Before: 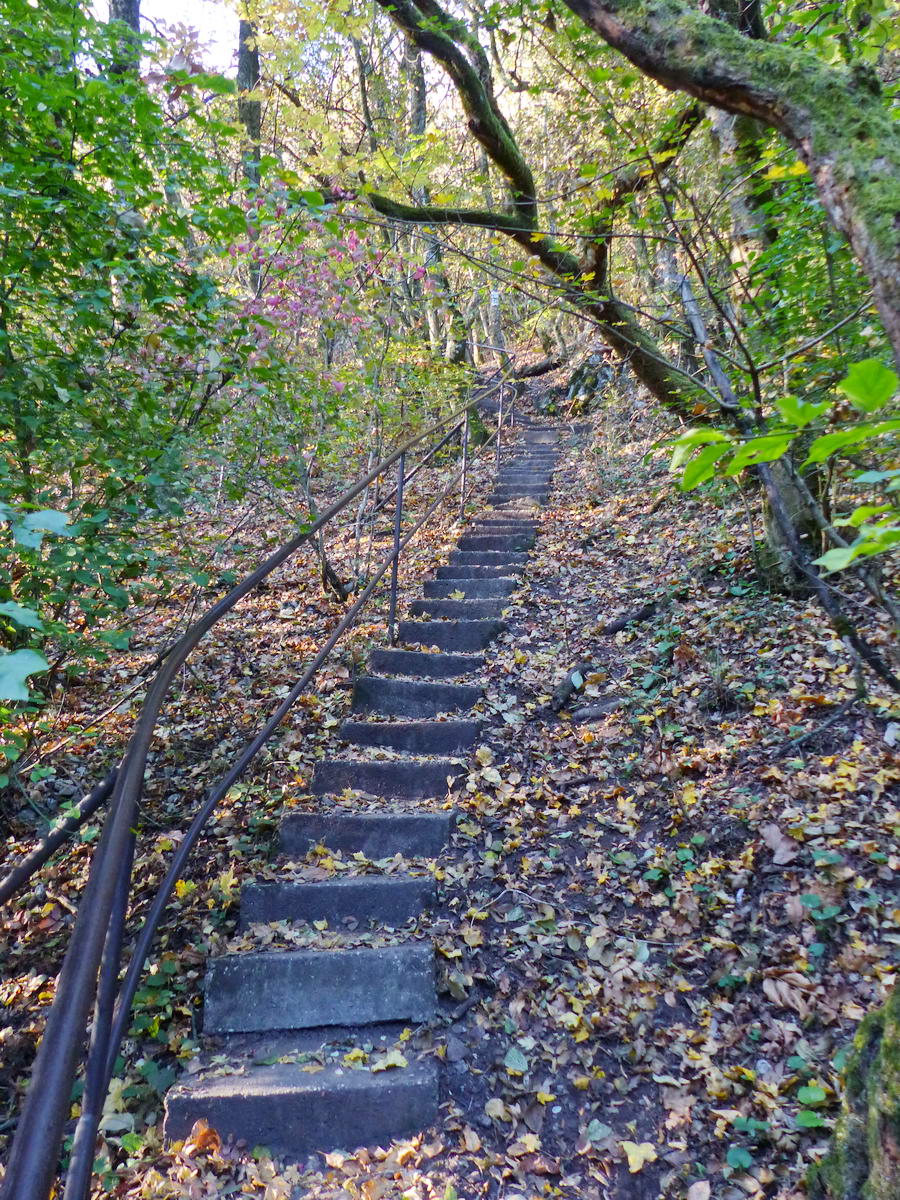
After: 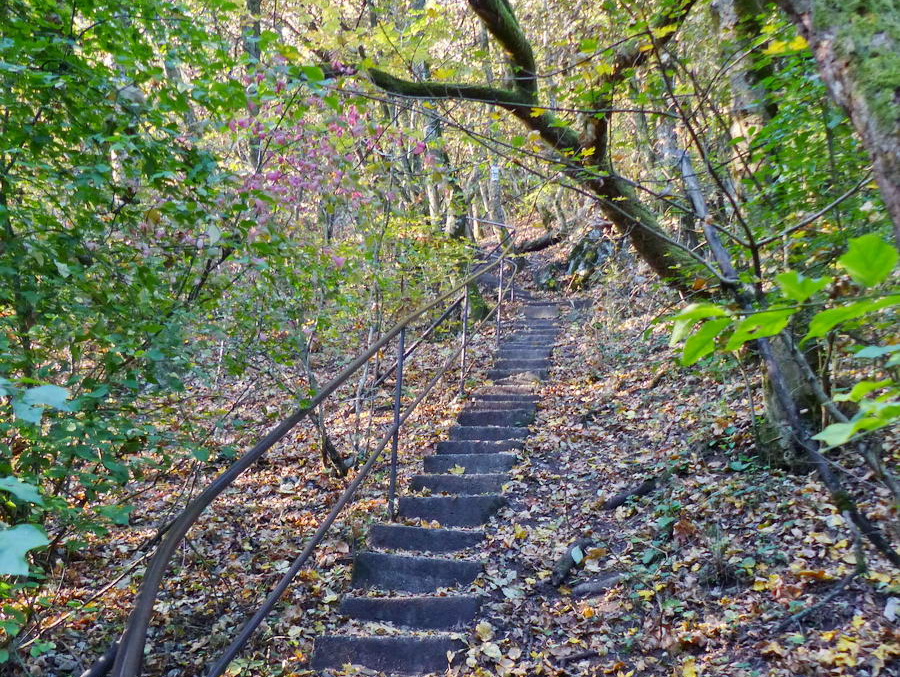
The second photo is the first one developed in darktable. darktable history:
crop and rotate: top 10.474%, bottom 33.09%
